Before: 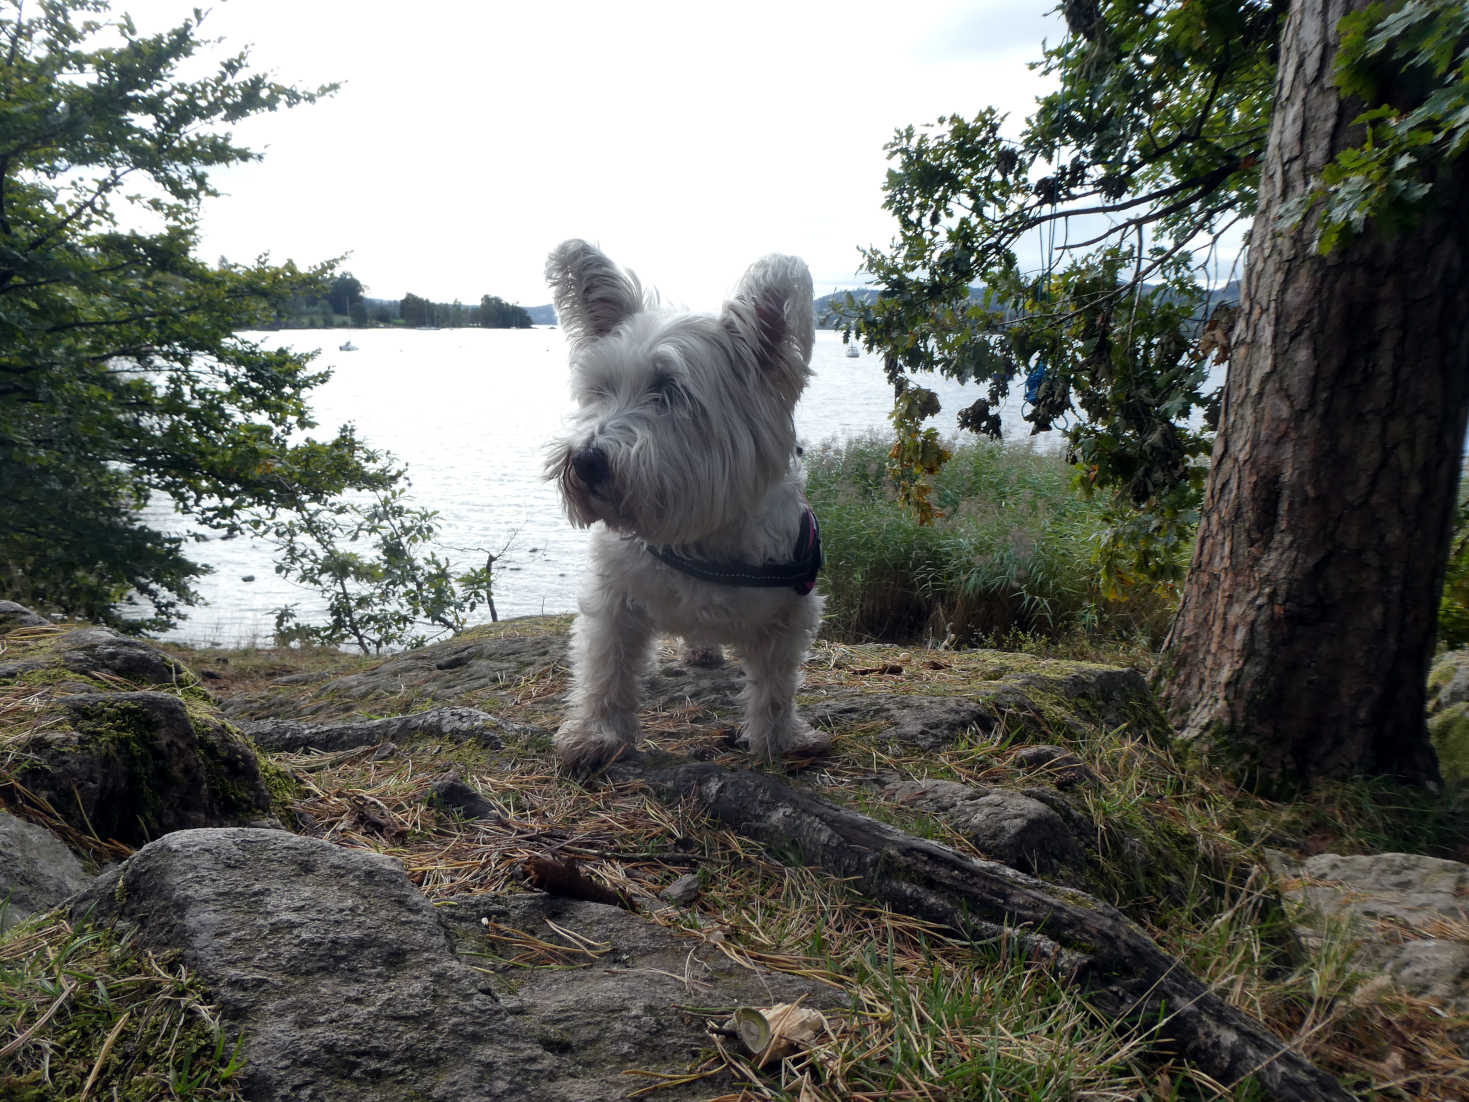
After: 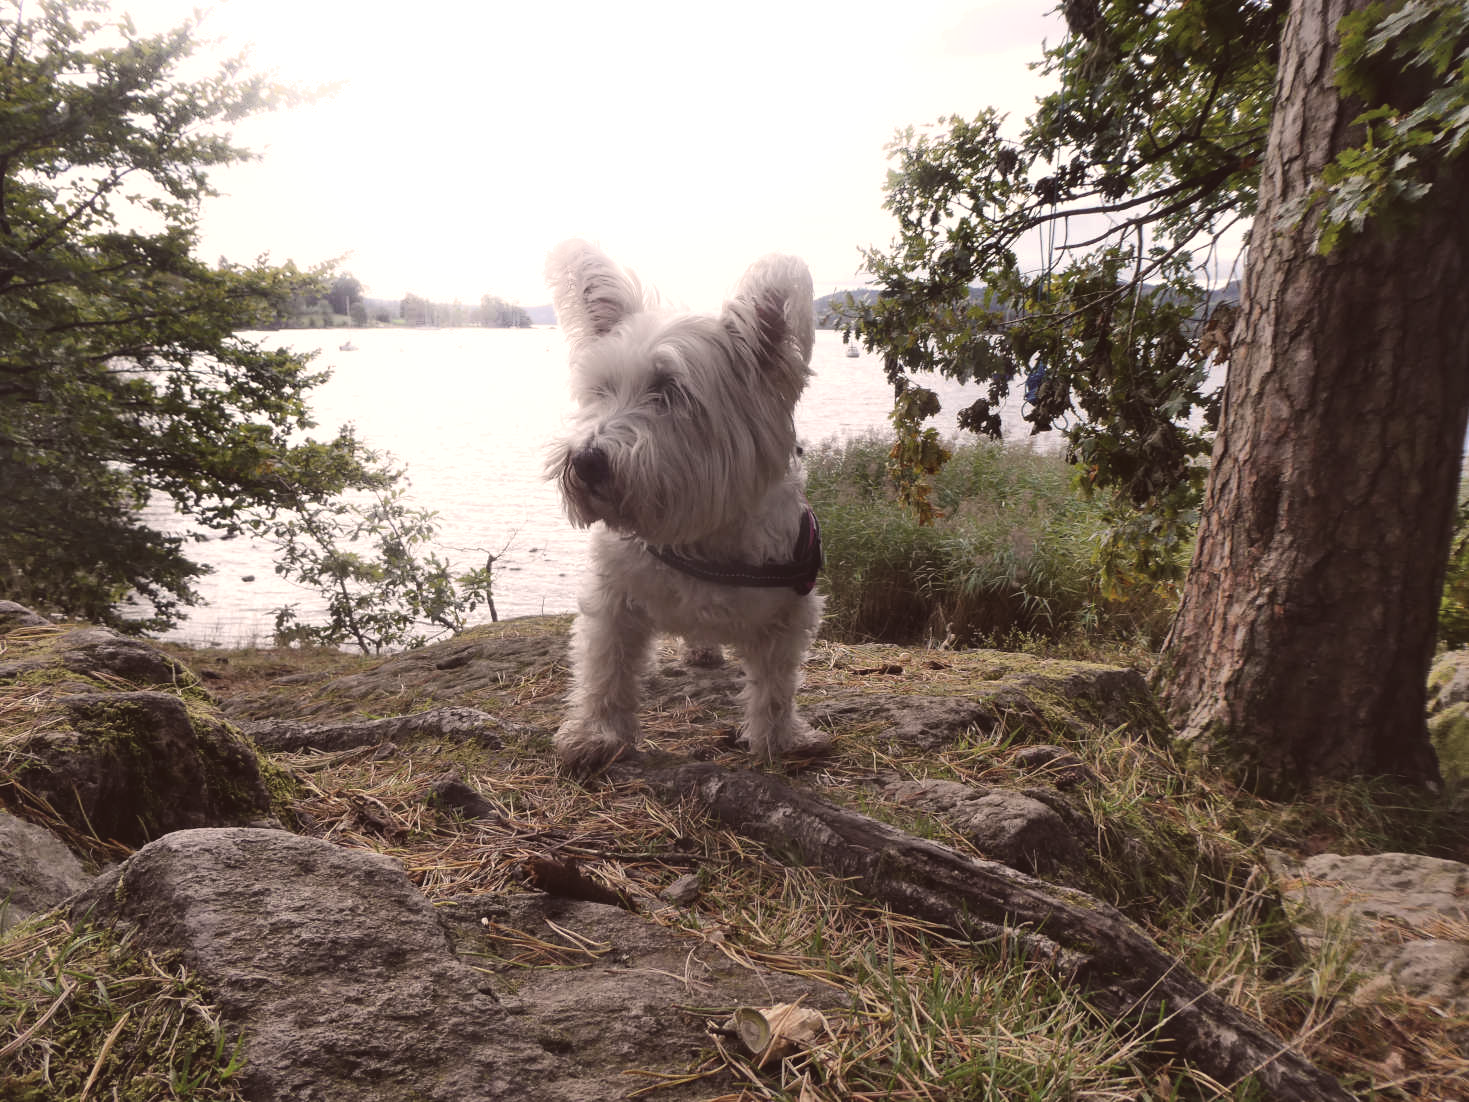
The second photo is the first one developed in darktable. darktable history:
color correction: highlights a* 10.19, highlights b* 9.64, shadows a* 8.62, shadows b* 8.26, saturation 0.778
exposure: black level correction -0.008, exposure 0.069 EV
shadows and highlights: highlights 71.56, highlights color adjustment 55.61%, soften with gaussian
